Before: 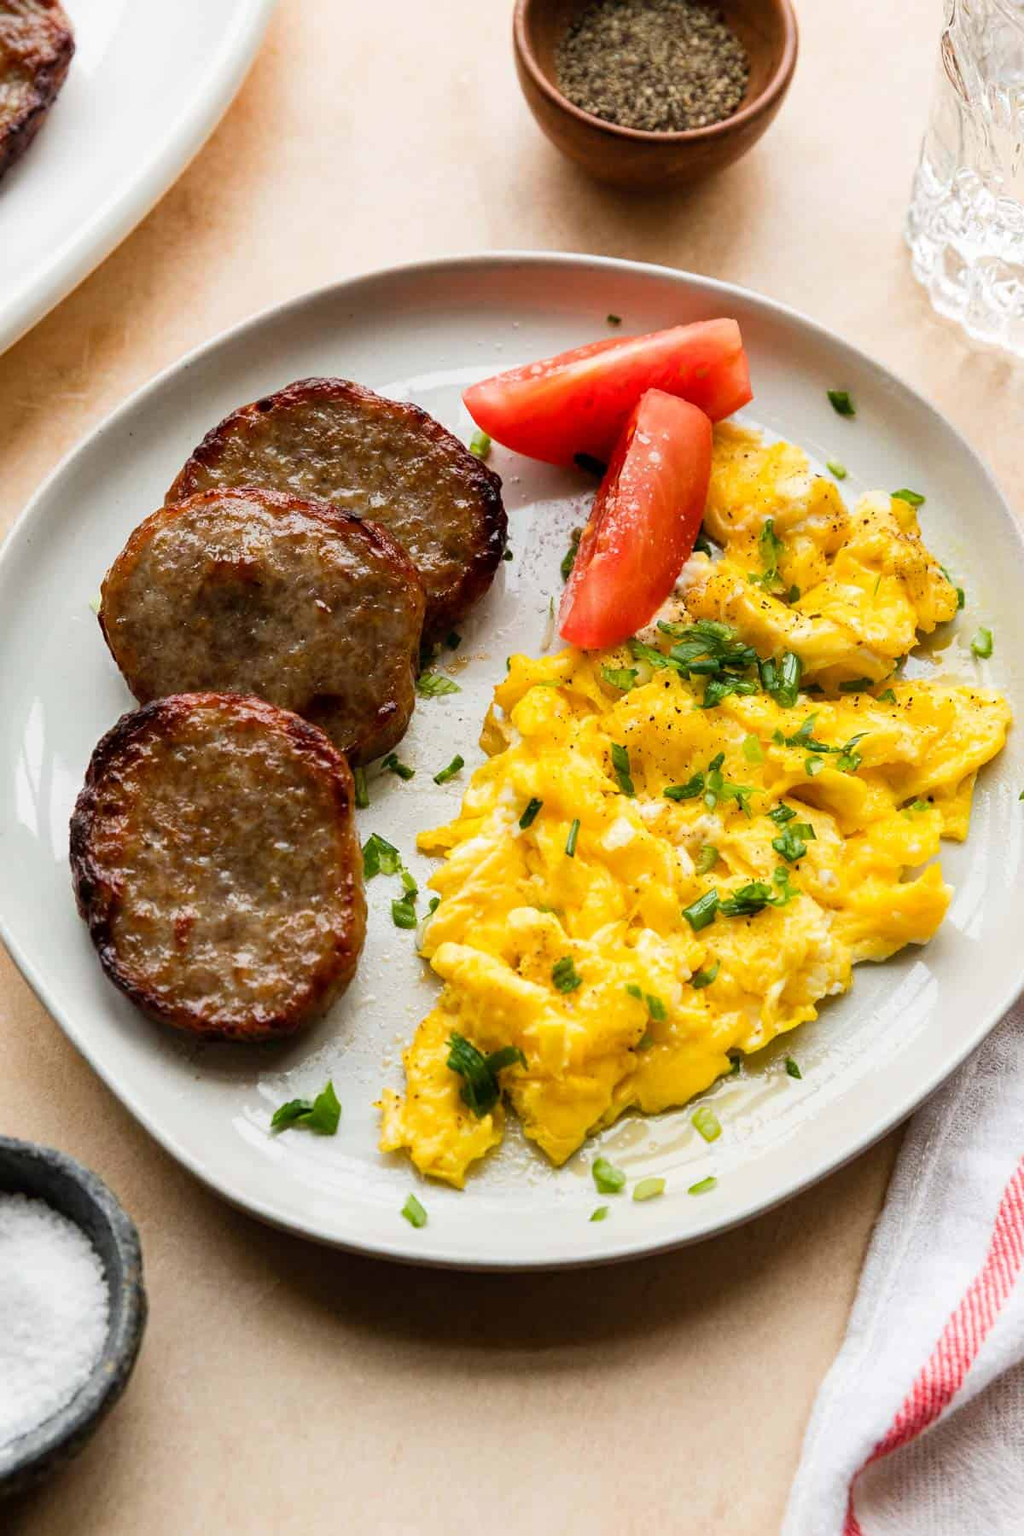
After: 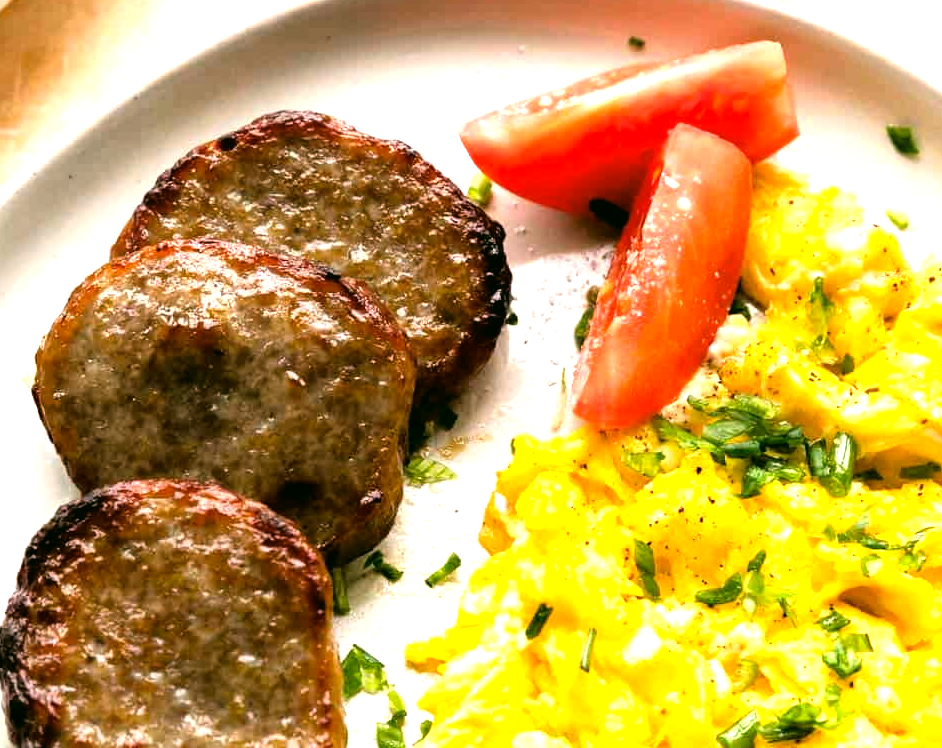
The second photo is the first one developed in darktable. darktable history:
color correction: highlights a* 4.57, highlights b* 4.98, shadows a* -7.97, shadows b* 4.82
crop: left 6.942%, top 18.482%, right 14.507%, bottom 39.948%
tone equalizer: -8 EV -1.12 EV, -7 EV -0.994 EV, -6 EV -0.87 EV, -5 EV -0.612 EV, -3 EV 0.546 EV, -2 EV 0.842 EV, -1 EV 0.987 EV, +0 EV 1.08 EV
